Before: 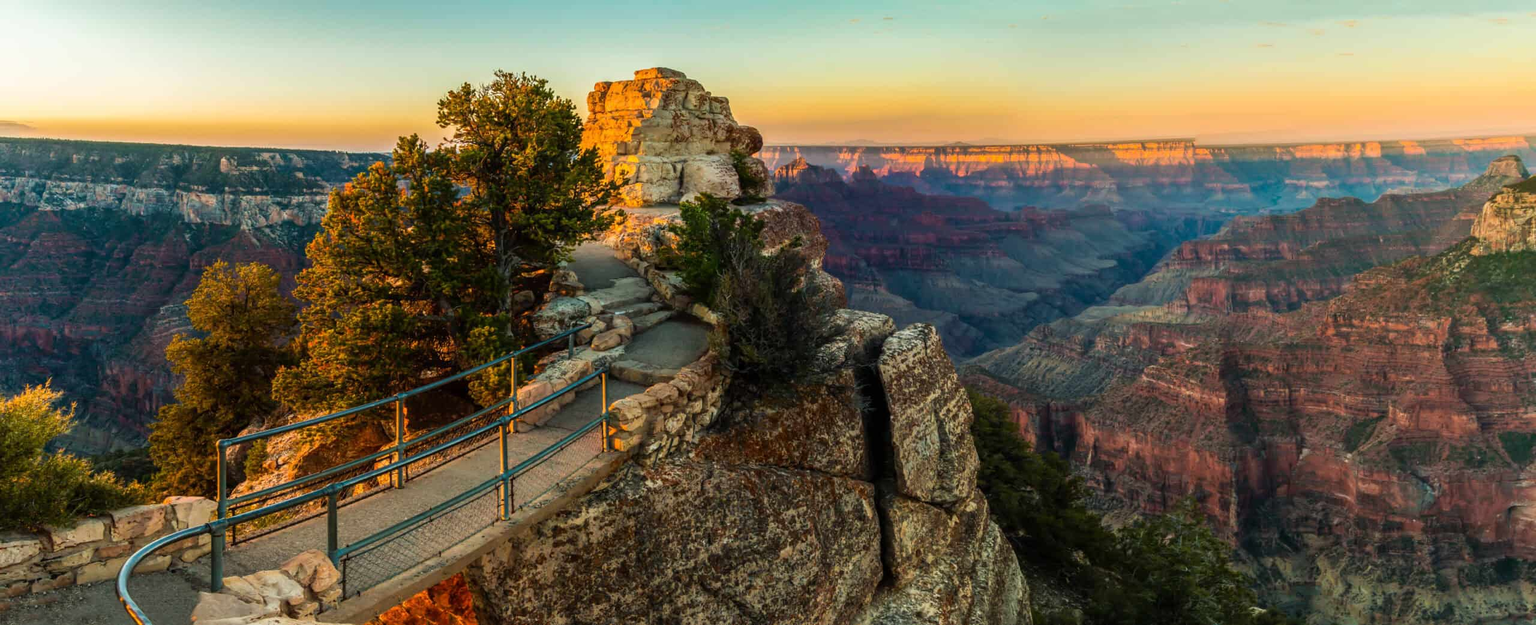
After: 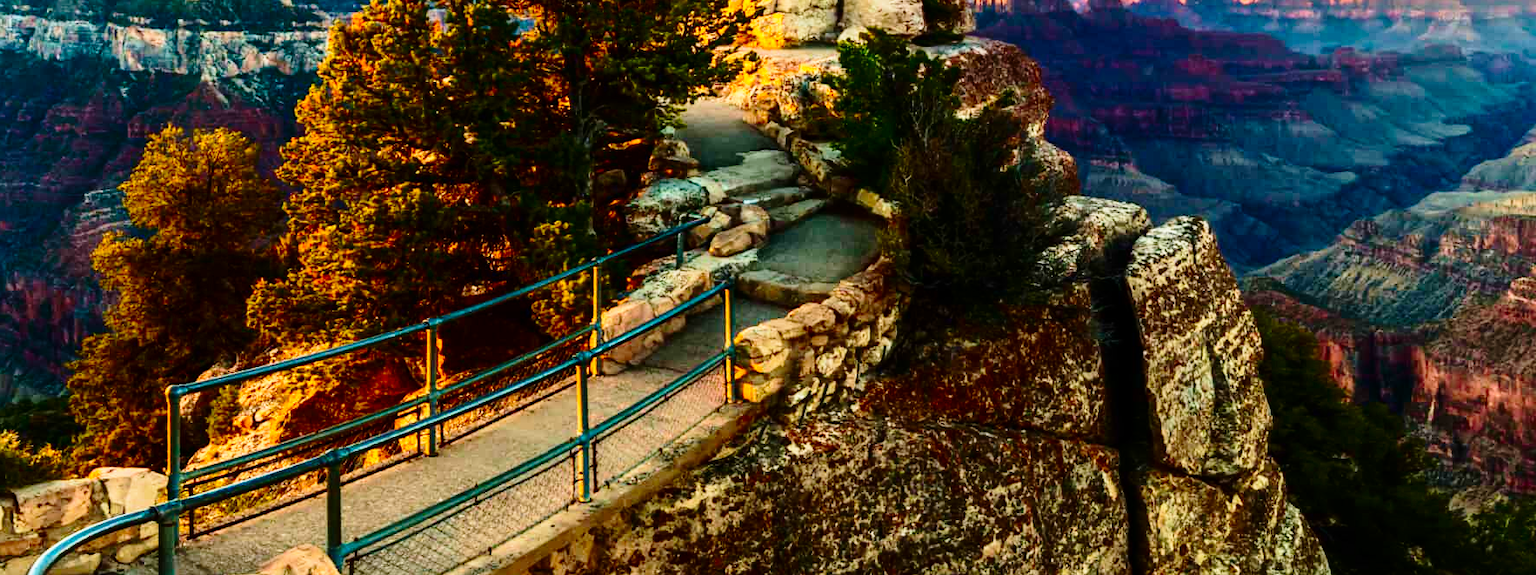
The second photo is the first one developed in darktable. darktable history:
base curve: curves: ch0 [(0, 0) (0.028, 0.03) (0.121, 0.232) (0.46, 0.748) (0.859, 0.968) (1, 1)], preserve colors none
crop: left 6.651%, top 27.852%, right 24.361%, bottom 8.606%
contrast brightness saturation: contrast 0.206, brightness -0.103, saturation 0.207
velvia: on, module defaults
